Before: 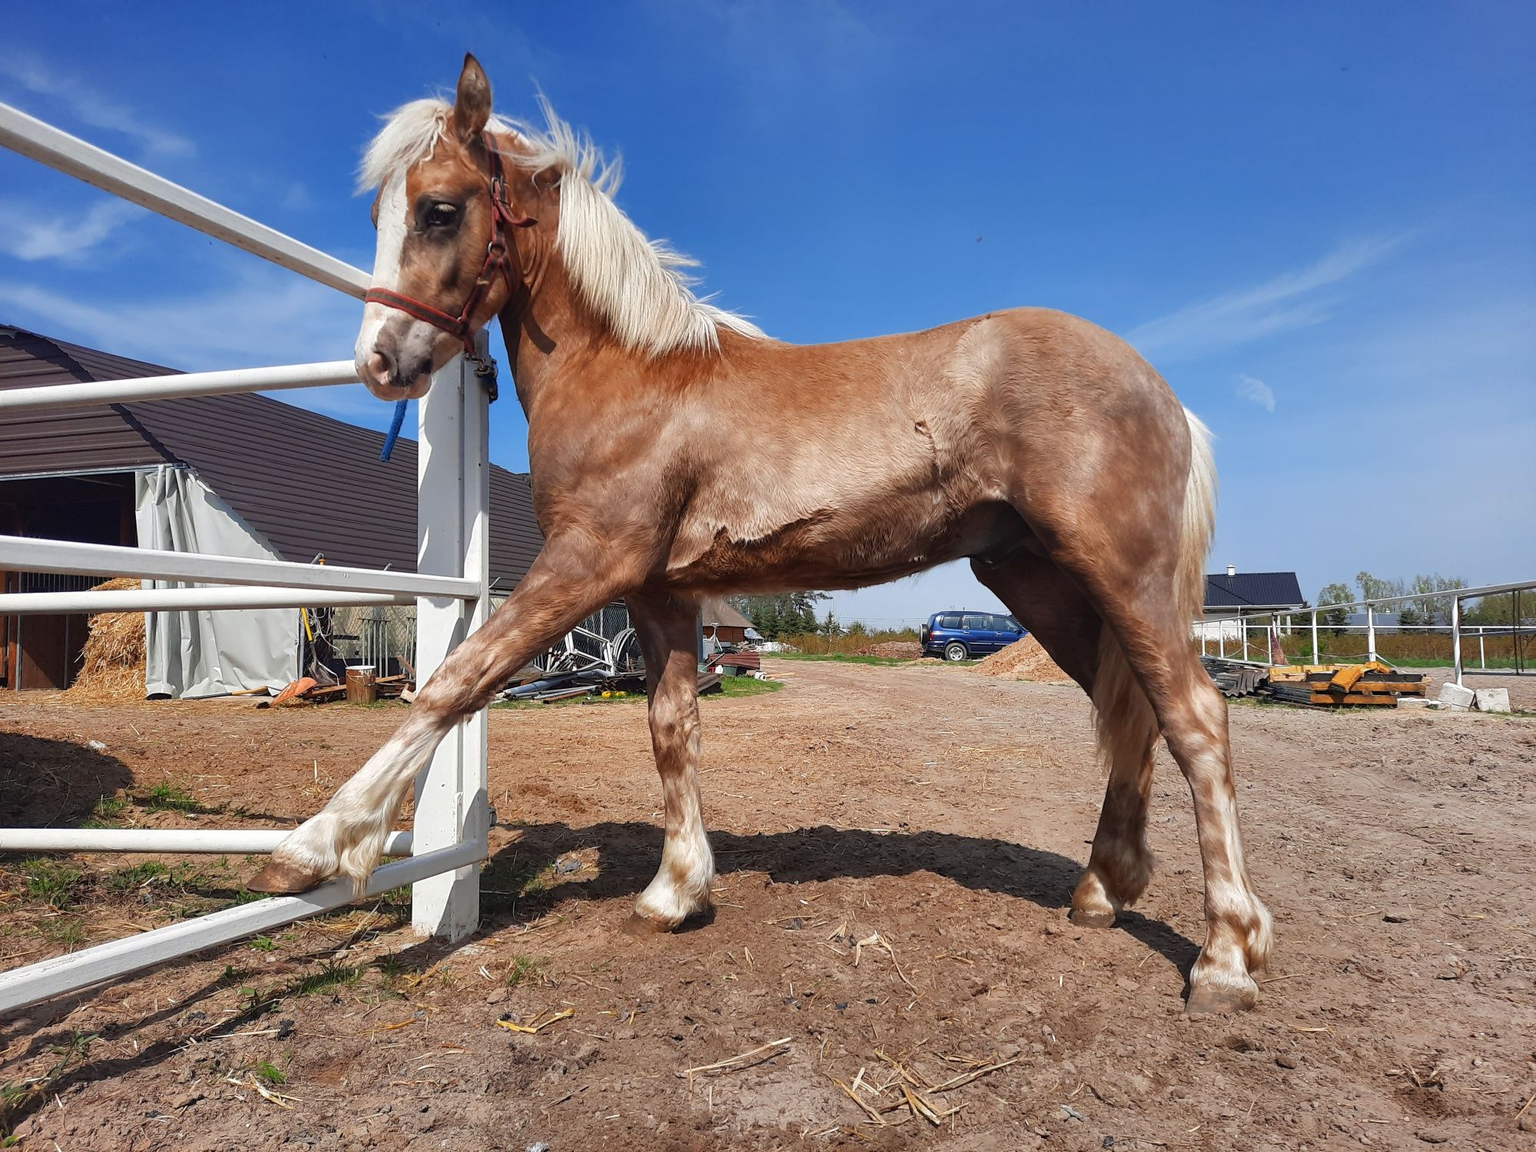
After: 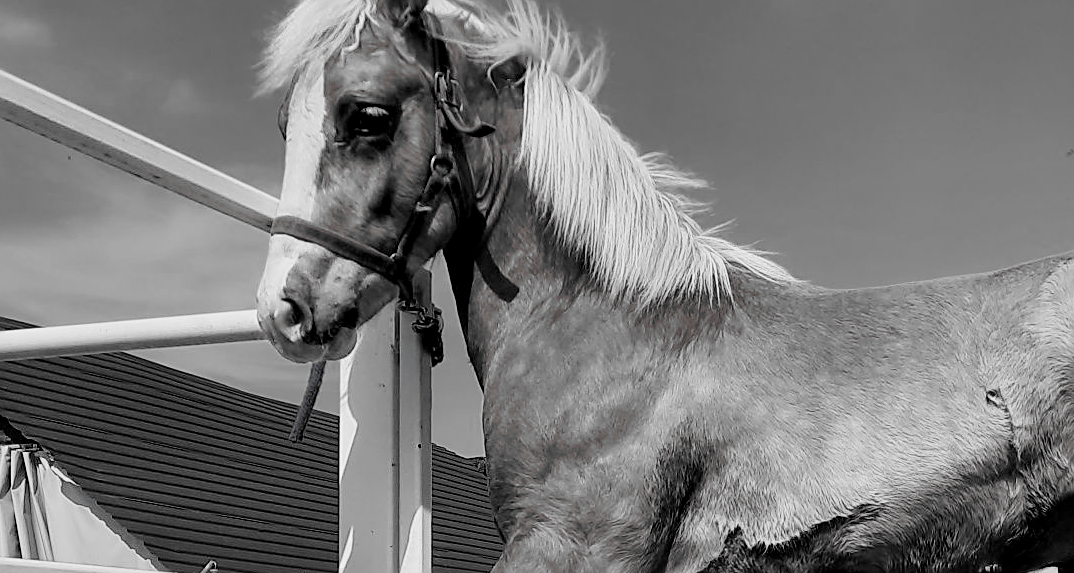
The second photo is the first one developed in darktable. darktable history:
crop: left 10.278%, top 10.621%, right 35.979%, bottom 51.145%
contrast brightness saturation: saturation 0.098
shadows and highlights: shadows 37.8, highlights -27.9, soften with gaussian
filmic rgb: black relative exposure -5.15 EV, white relative exposure 3.55 EV, hardness 3.18, contrast 1.185, highlights saturation mix -48.77%, add noise in highlights 0.001, color science v3 (2019), use custom middle-gray values true, contrast in highlights soft
sharpen: on, module defaults
tone equalizer: on, module defaults
local contrast: highlights 106%, shadows 98%, detail 119%, midtone range 0.2
